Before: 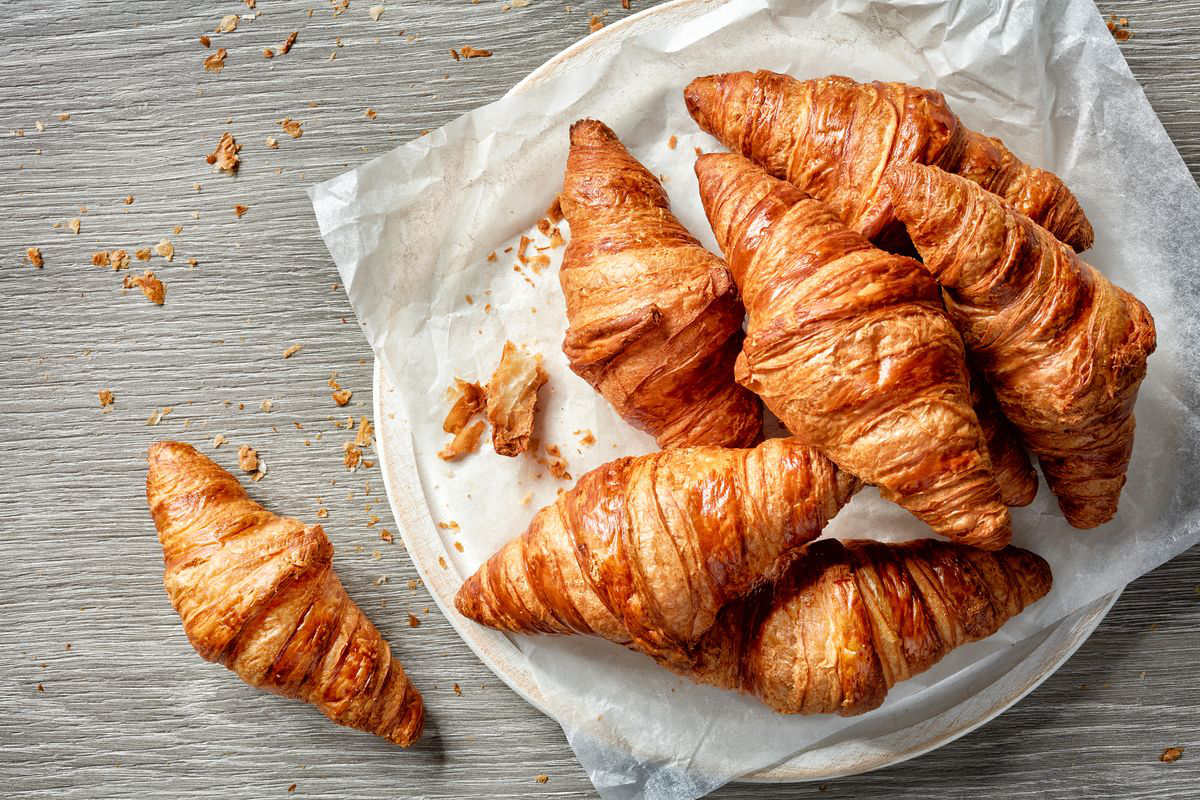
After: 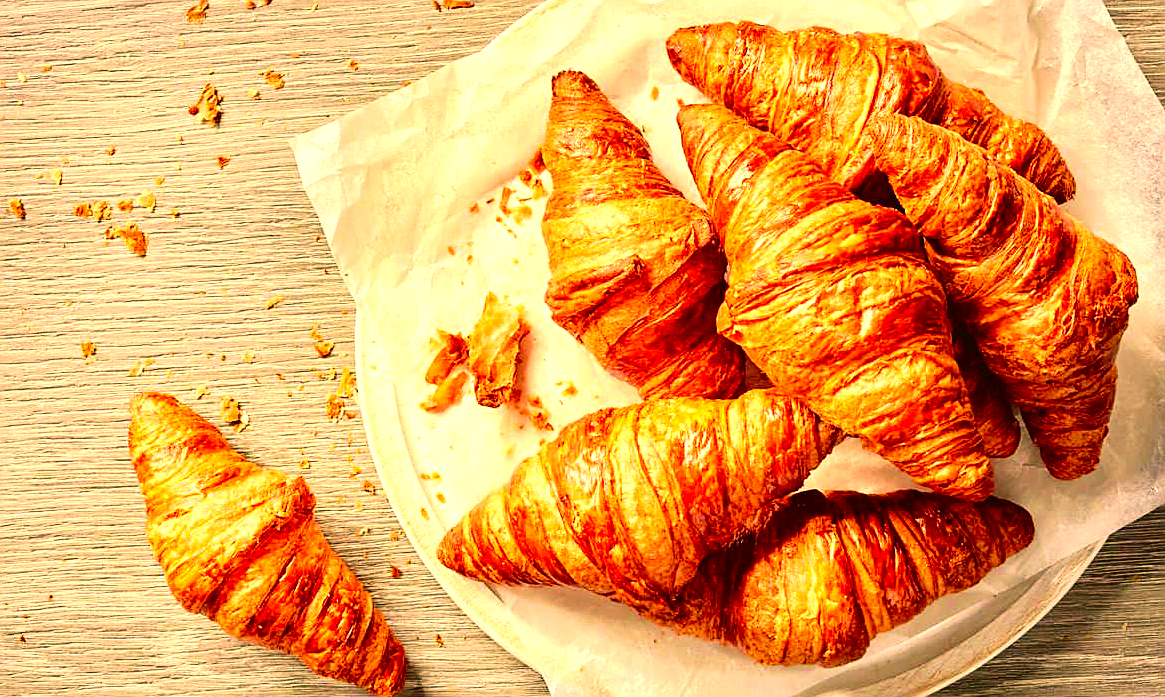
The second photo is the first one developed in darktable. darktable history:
sharpen: on, module defaults
crop: left 1.507%, top 6.147%, right 1.379%, bottom 6.637%
exposure: black level correction 0, exposure 0.9 EV, compensate exposure bias true, compensate highlight preservation false
velvia: on, module defaults
tone curve: curves: ch0 [(0, 0.011) (0.139, 0.106) (0.295, 0.271) (0.499, 0.523) (0.739, 0.782) (0.857, 0.879) (1, 0.967)]; ch1 [(0, 0) (0.291, 0.229) (0.394, 0.365) (0.469, 0.456) (0.507, 0.504) (0.527, 0.546) (0.571, 0.614) (0.725, 0.779) (1, 1)]; ch2 [(0, 0) (0.125, 0.089) (0.35, 0.317) (0.437, 0.42) (0.502, 0.499) (0.537, 0.551) (0.613, 0.636) (1, 1)], color space Lab, independent channels, preserve colors none
color correction: highlights a* 17.94, highlights b* 35.39, shadows a* 1.48, shadows b* 6.42, saturation 1.01
